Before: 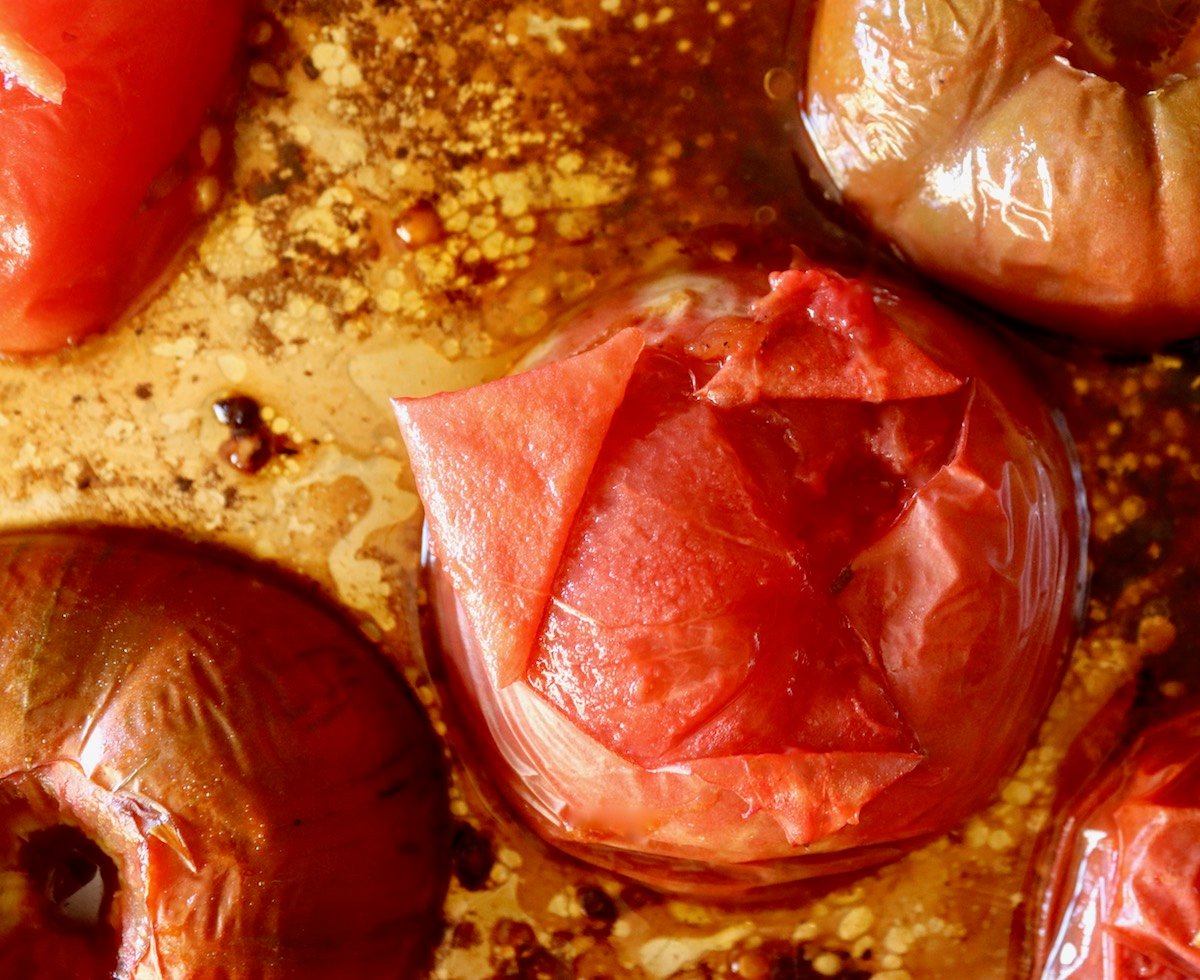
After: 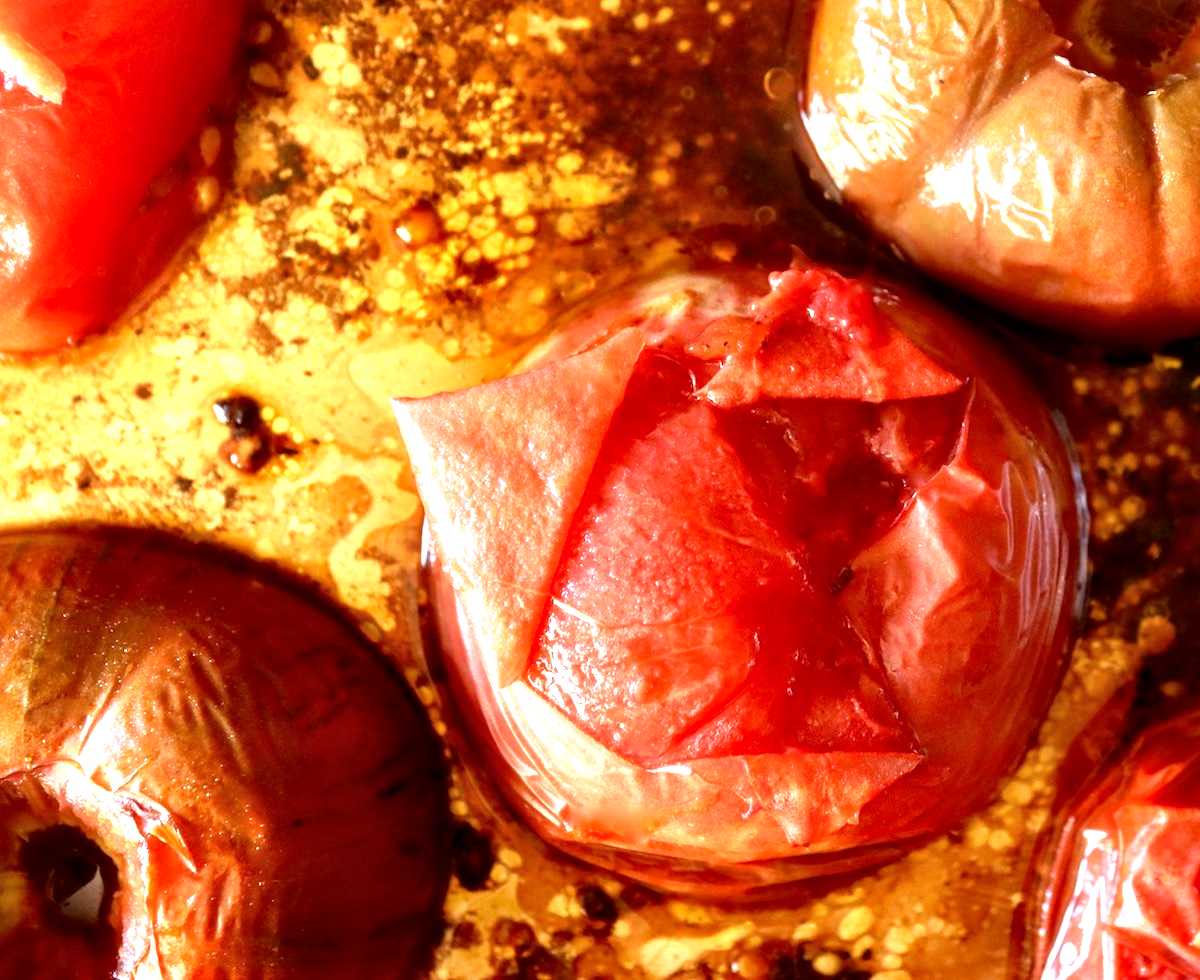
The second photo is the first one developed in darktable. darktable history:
local contrast: mode bilateral grid, contrast 19, coarseness 50, detail 119%, midtone range 0.2
exposure: exposure 0.228 EV, compensate highlight preservation false
base curve: curves: ch0 [(0, 0) (0.303, 0.277) (1, 1)], preserve colors none
tone equalizer: -8 EV -0.764 EV, -7 EV -0.731 EV, -6 EV -0.633 EV, -5 EV -0.374 EV, -3 EV 0.381 EV, -2 EV 0.6 EV, -1 EV 0.687 EV, +0 EV 0.738 EV, mask exposure compensation -0.495 EV
